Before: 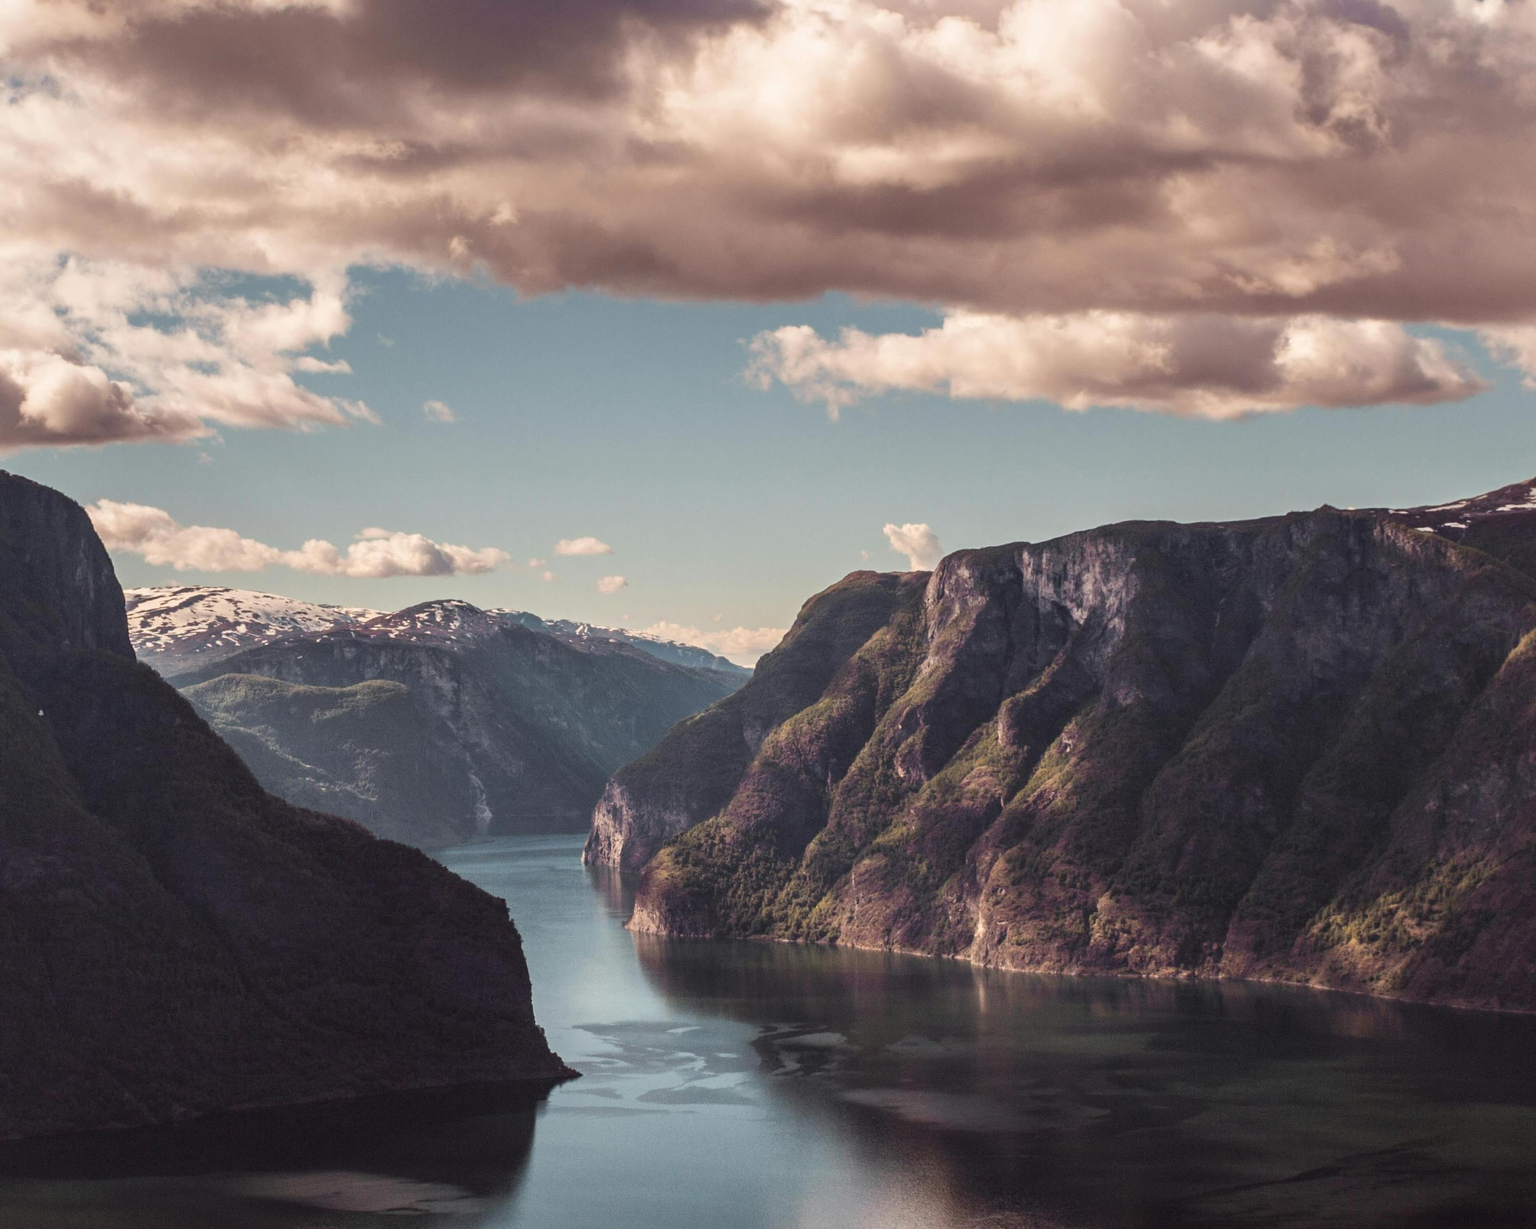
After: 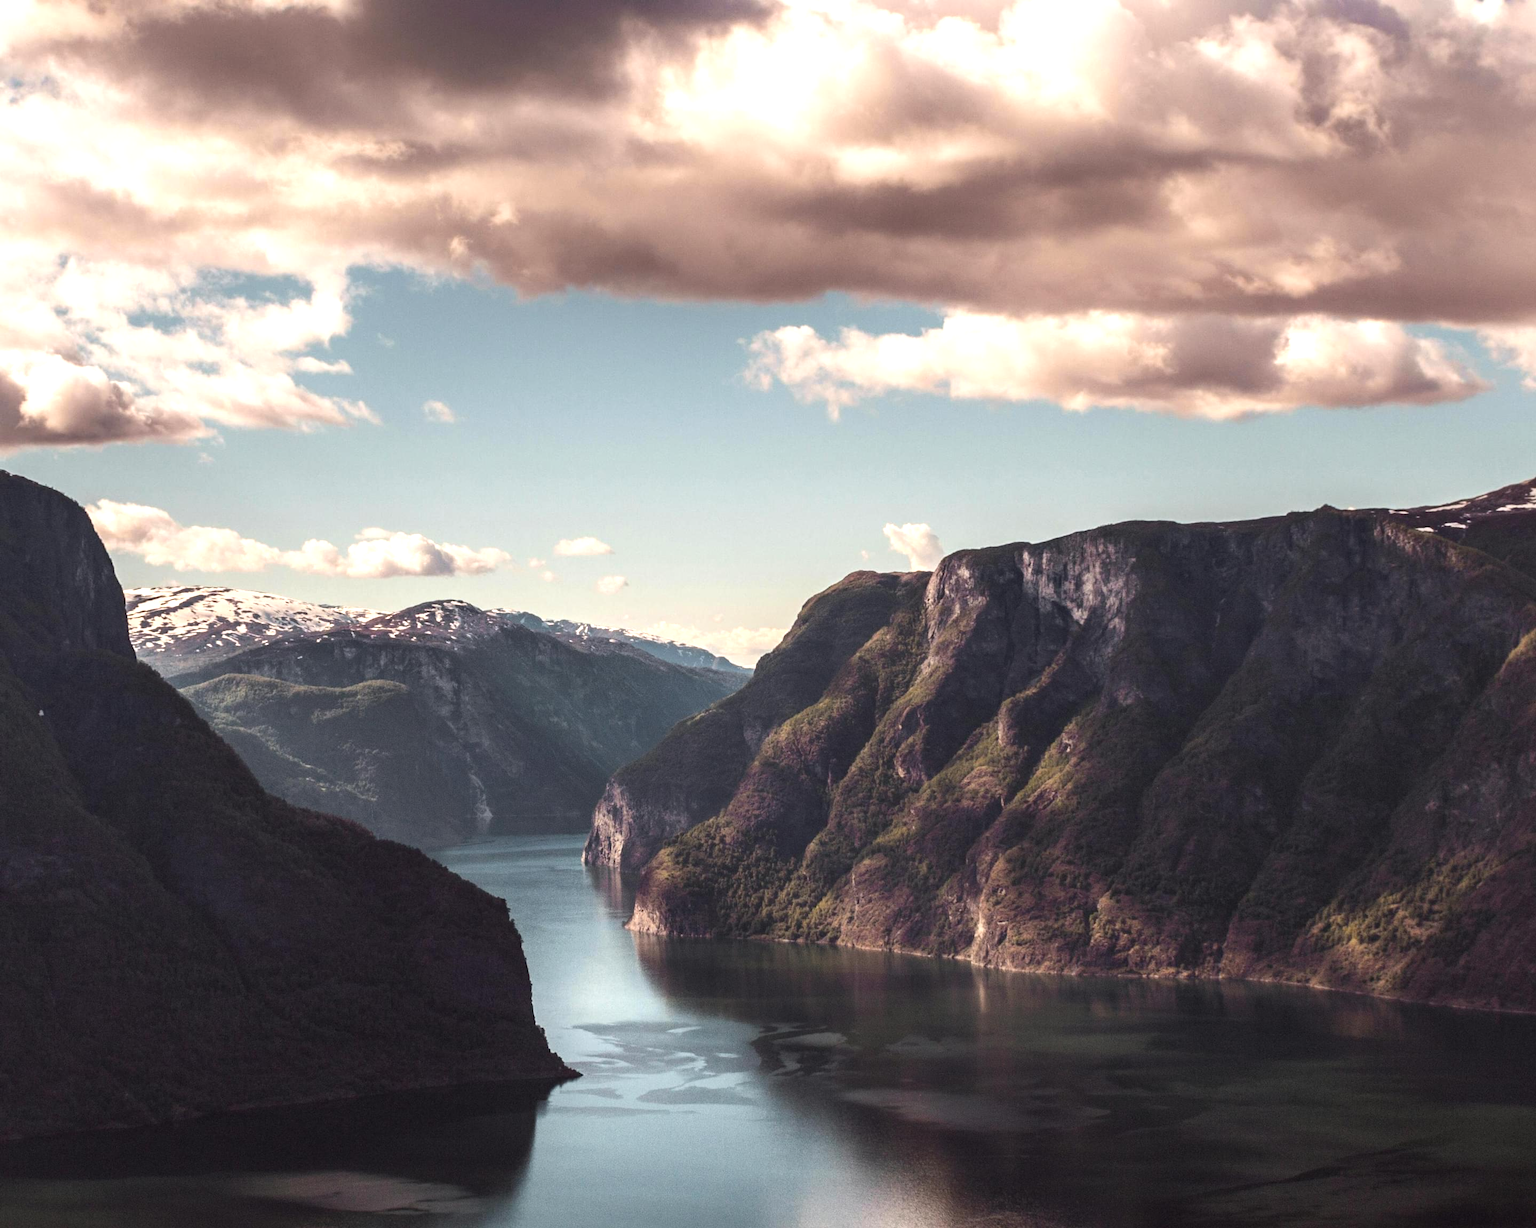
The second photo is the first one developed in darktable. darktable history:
tone equalizer: -8 EV 0 EV, -7 EV -0.001 EV, -6 EV 0.005 EV, -5 EV -0.019 EV, -4 EV -0.115 EV, -3 EV -0.168 EV, -2 EV 0.264 EV, -1 EV 0.724 EV, +0 EV 0.484 EV, mask exposure compensation -0.515 EV
